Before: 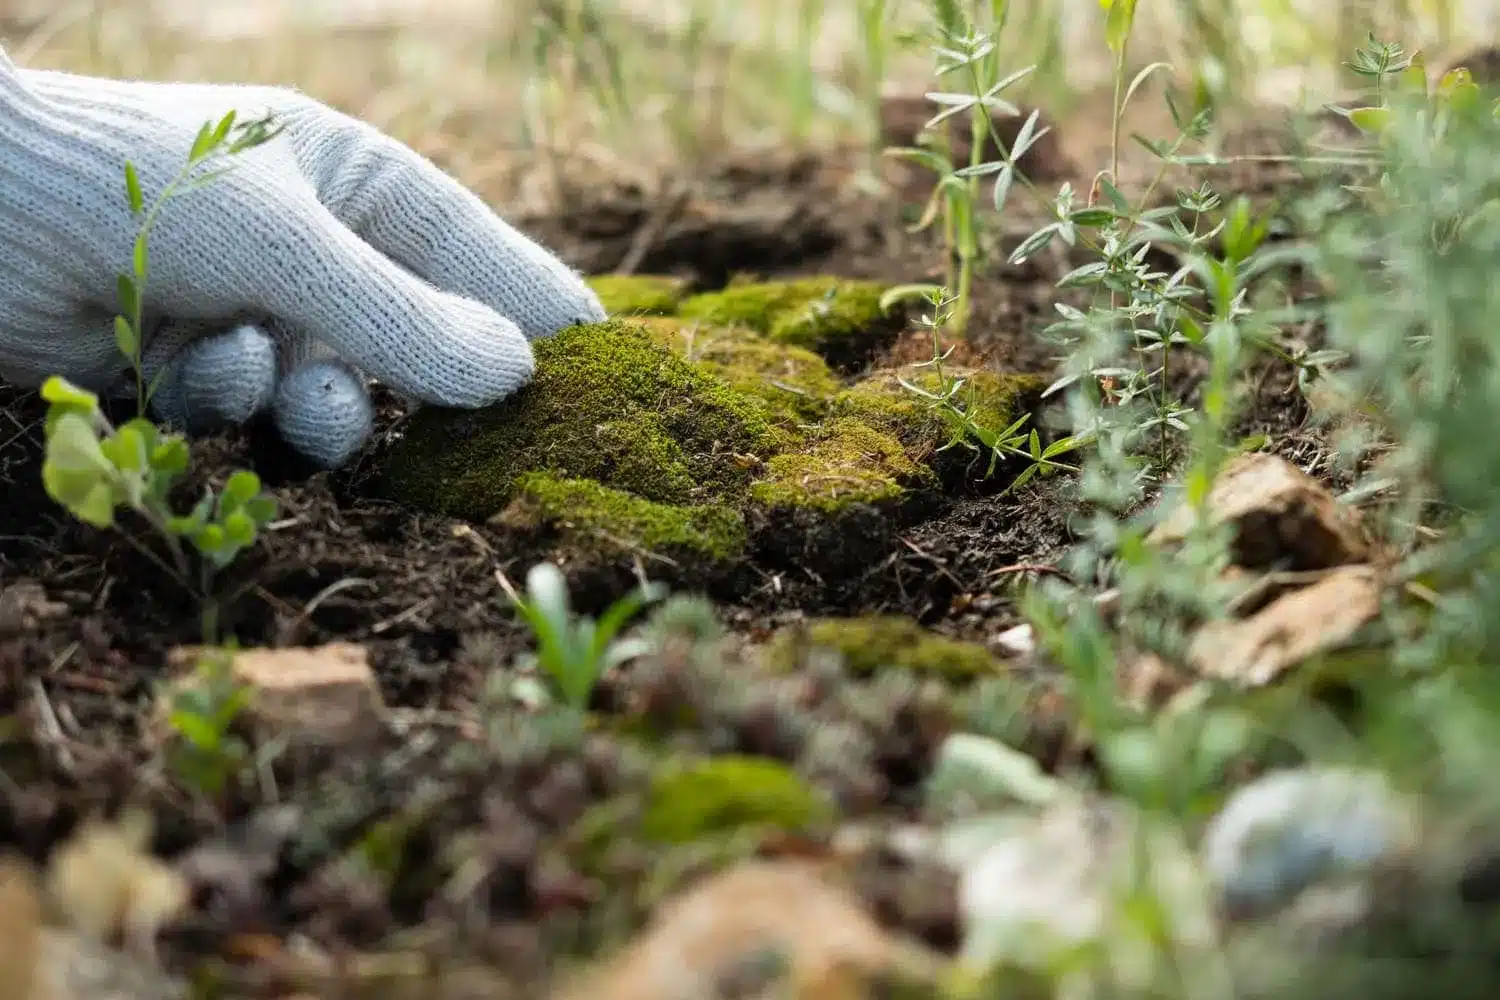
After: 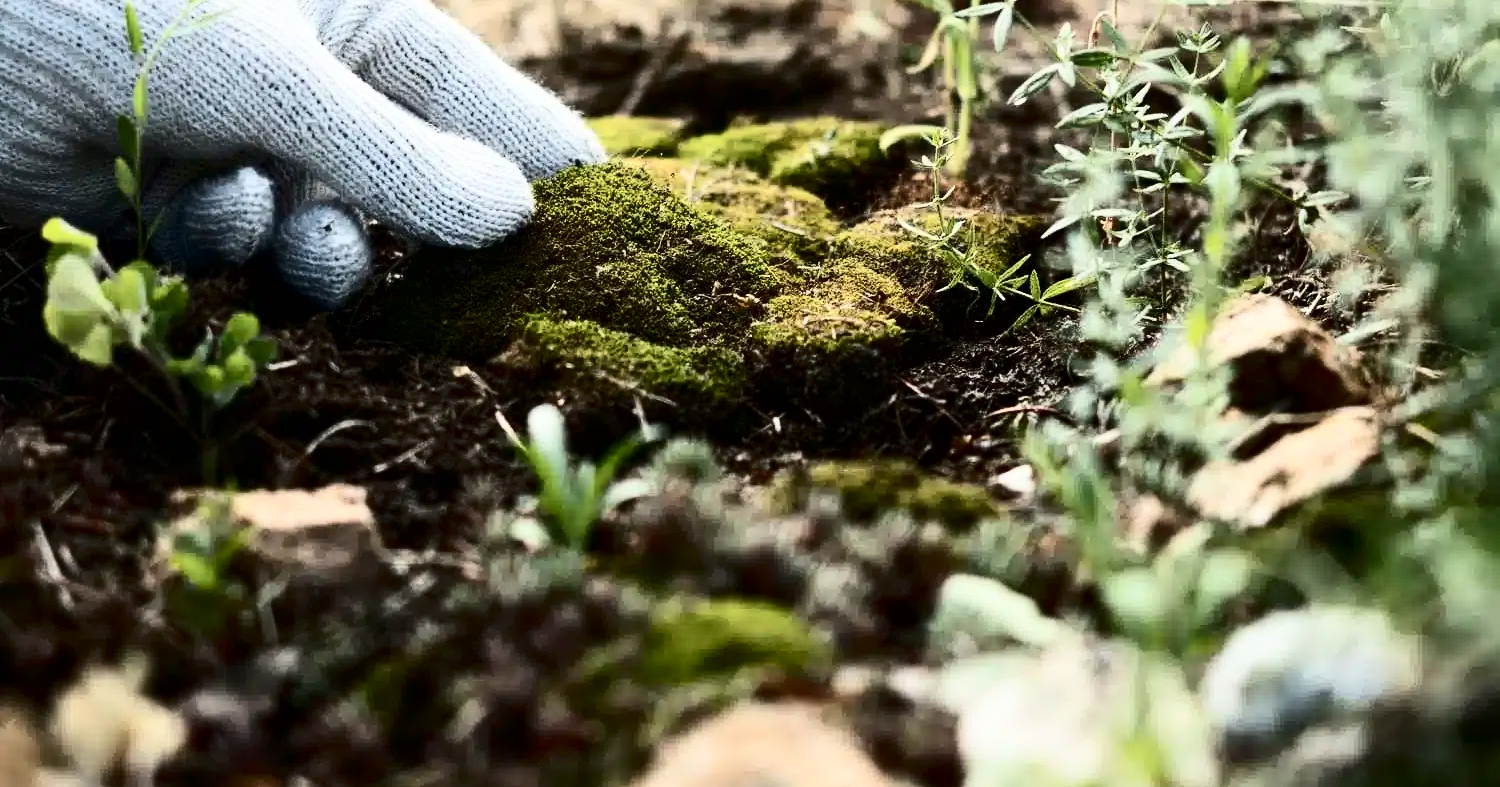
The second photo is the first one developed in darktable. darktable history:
contrast brightness saturation: contrast 0.506, saturation -0.098
crop and rotate: top 15.94%, bottom 5.35%
